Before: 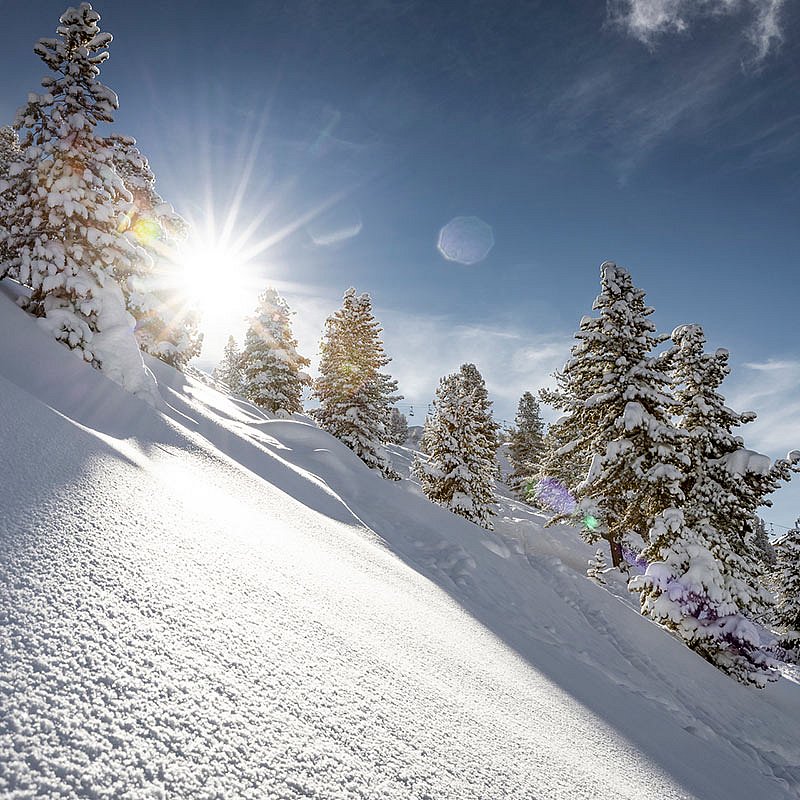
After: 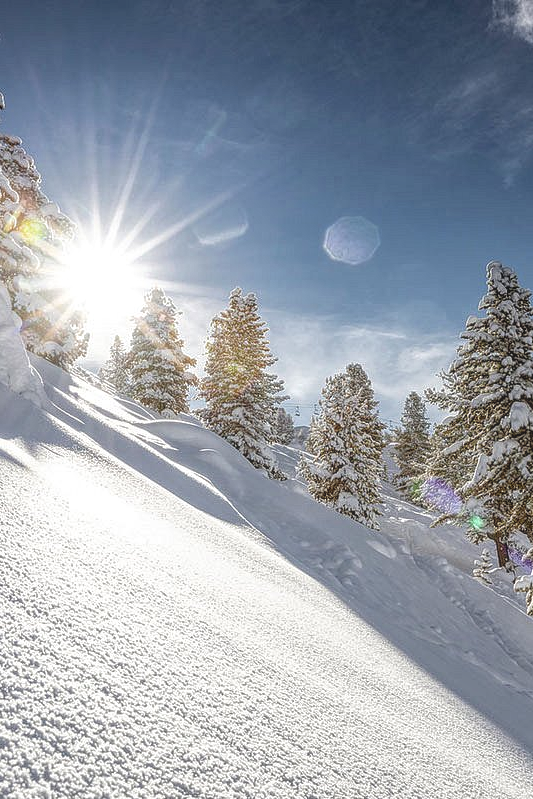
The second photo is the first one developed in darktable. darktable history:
local contrast: highlights 66%, shadows 33%, detail 166%, midtone range 0.2
crop and rotate: left 14.292%, right 19.041%
